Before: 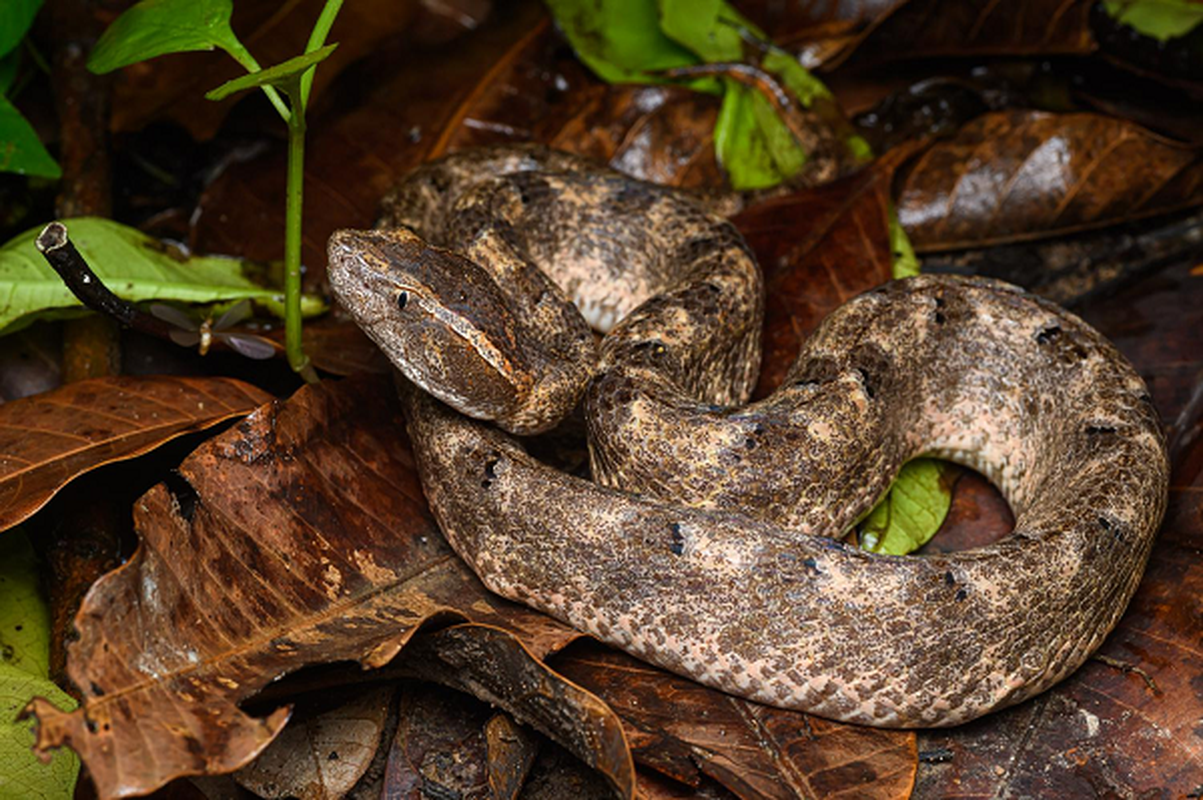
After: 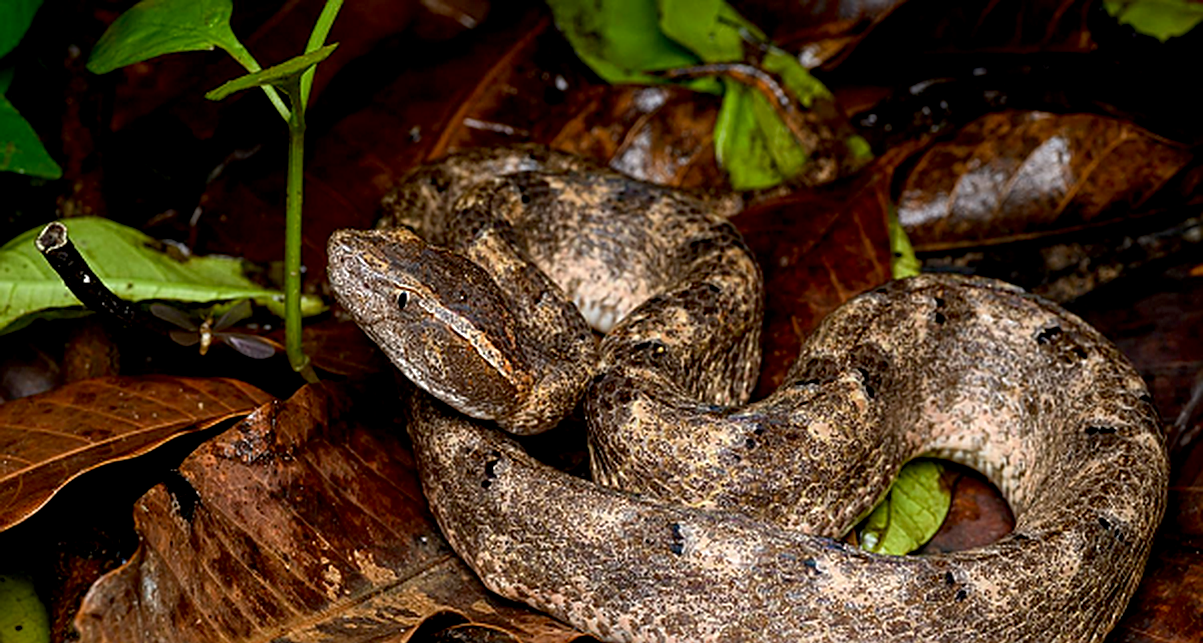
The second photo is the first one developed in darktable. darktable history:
crop: bottom 19.535%
exposure: black level correction 0.009, exposure 0.015 EV, compensate highlight preservation false
sharpen: on, module defaults
